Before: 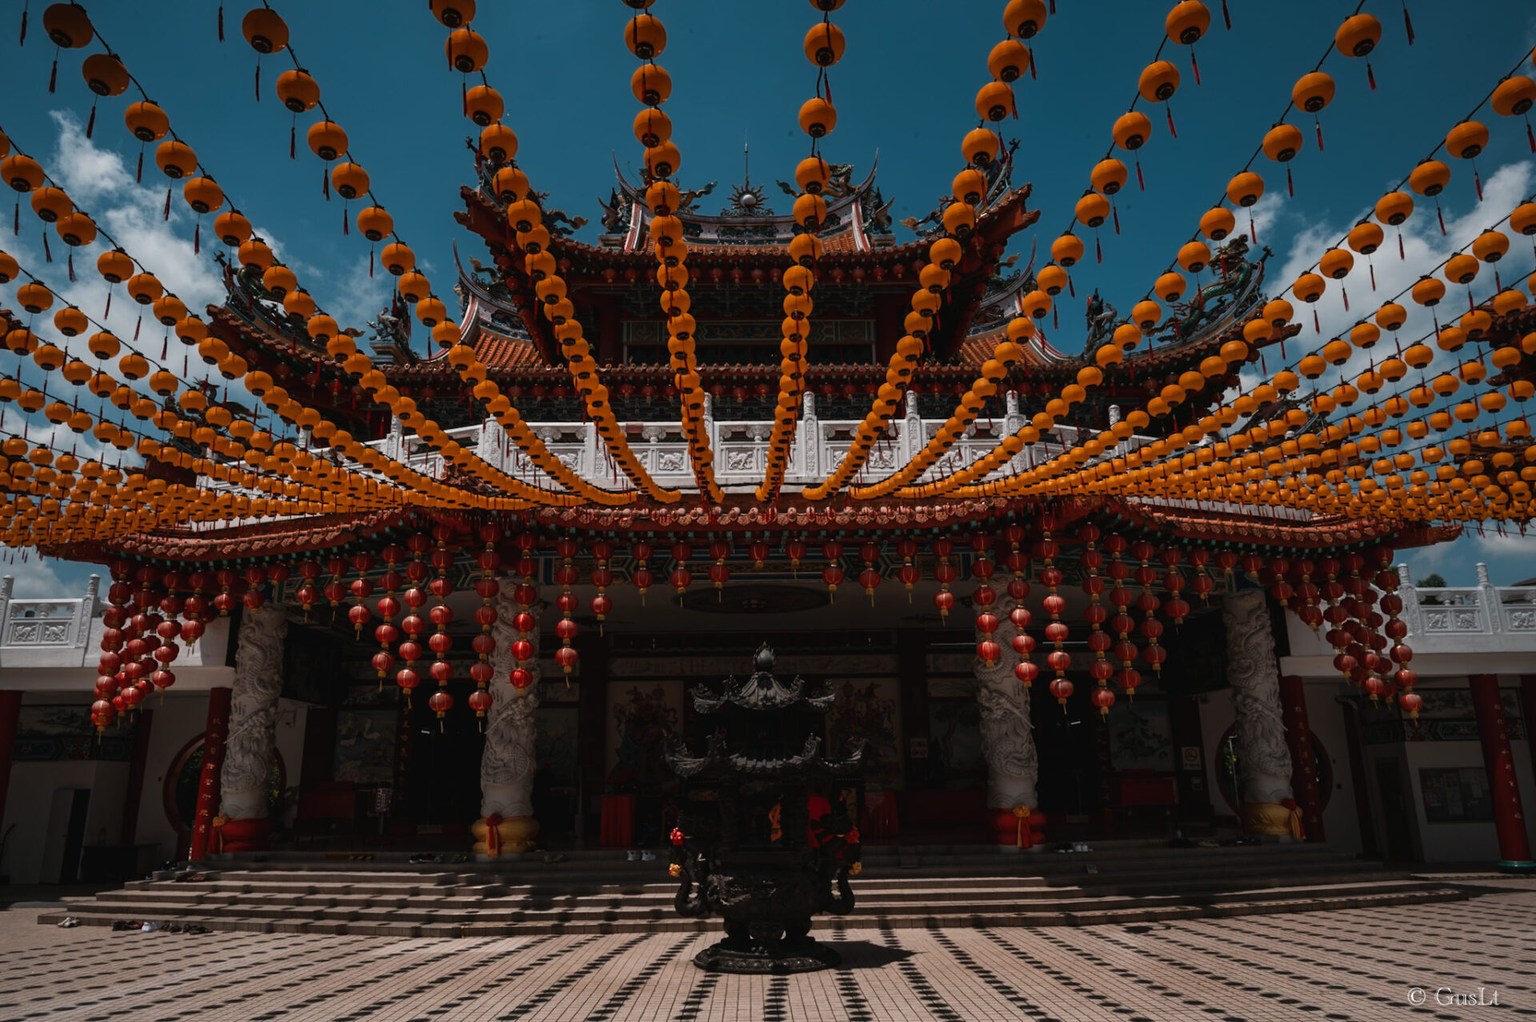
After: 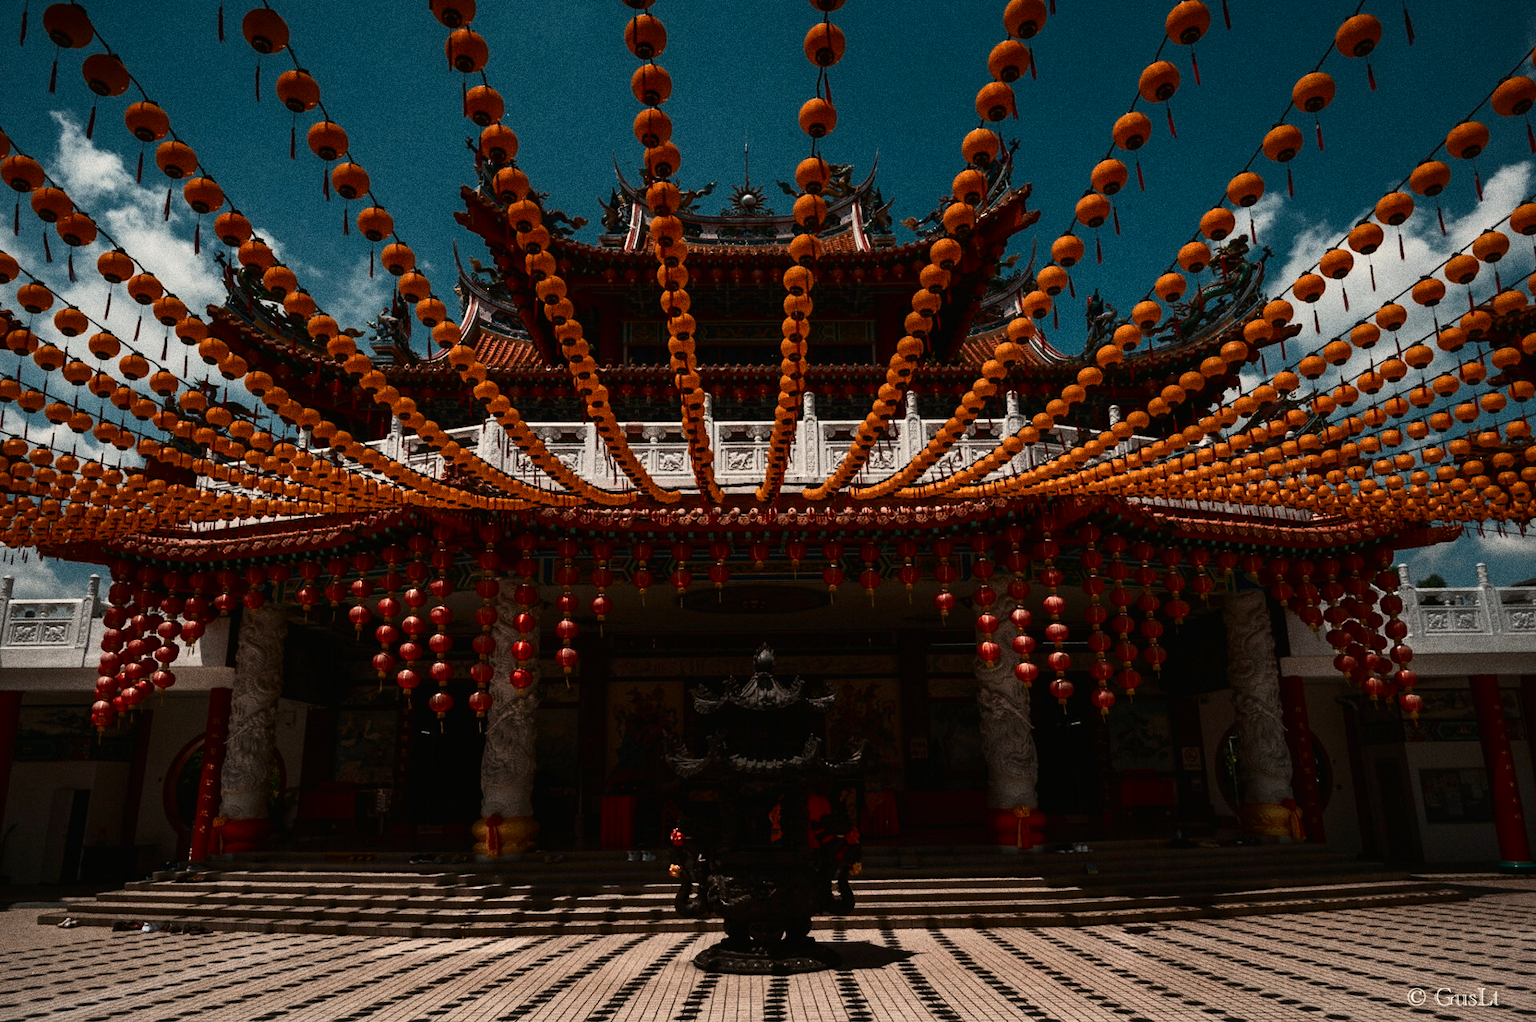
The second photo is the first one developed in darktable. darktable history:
grain: strength 49.07%
contrast brightness saturation: contrast 0.28
white balance: red 1.045, blue 0.932
